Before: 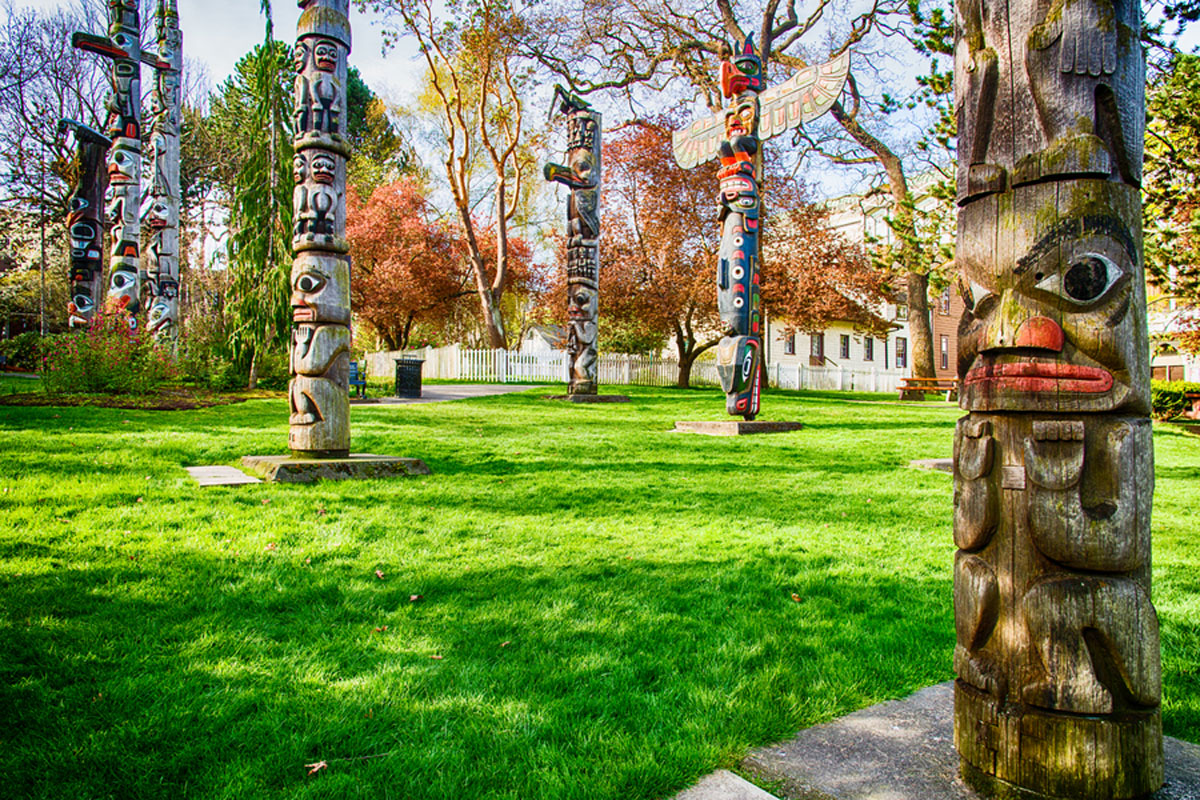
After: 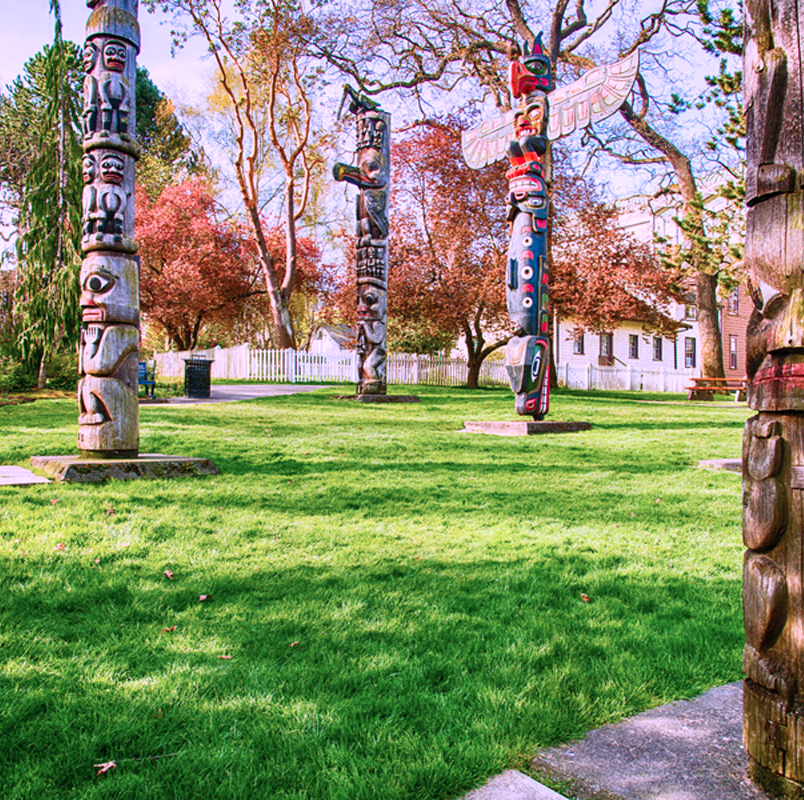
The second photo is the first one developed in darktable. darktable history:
crop and rotate: left 17.593%, right 15.346%
color correction: highlights a* 15.1, highlights b* -24.68
